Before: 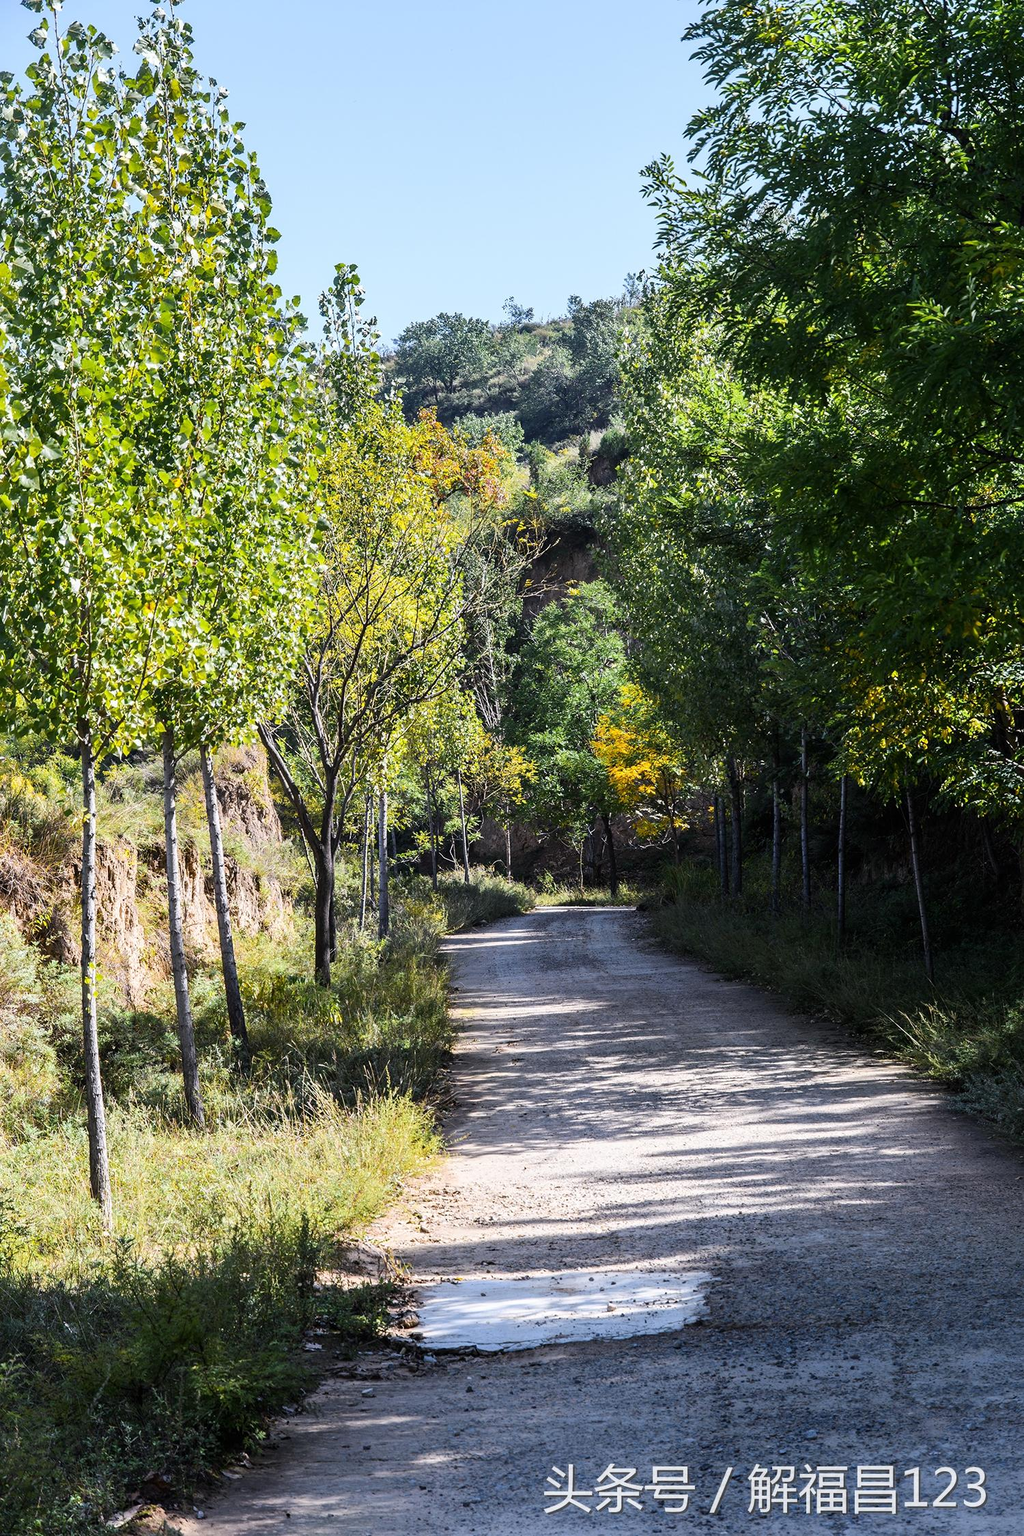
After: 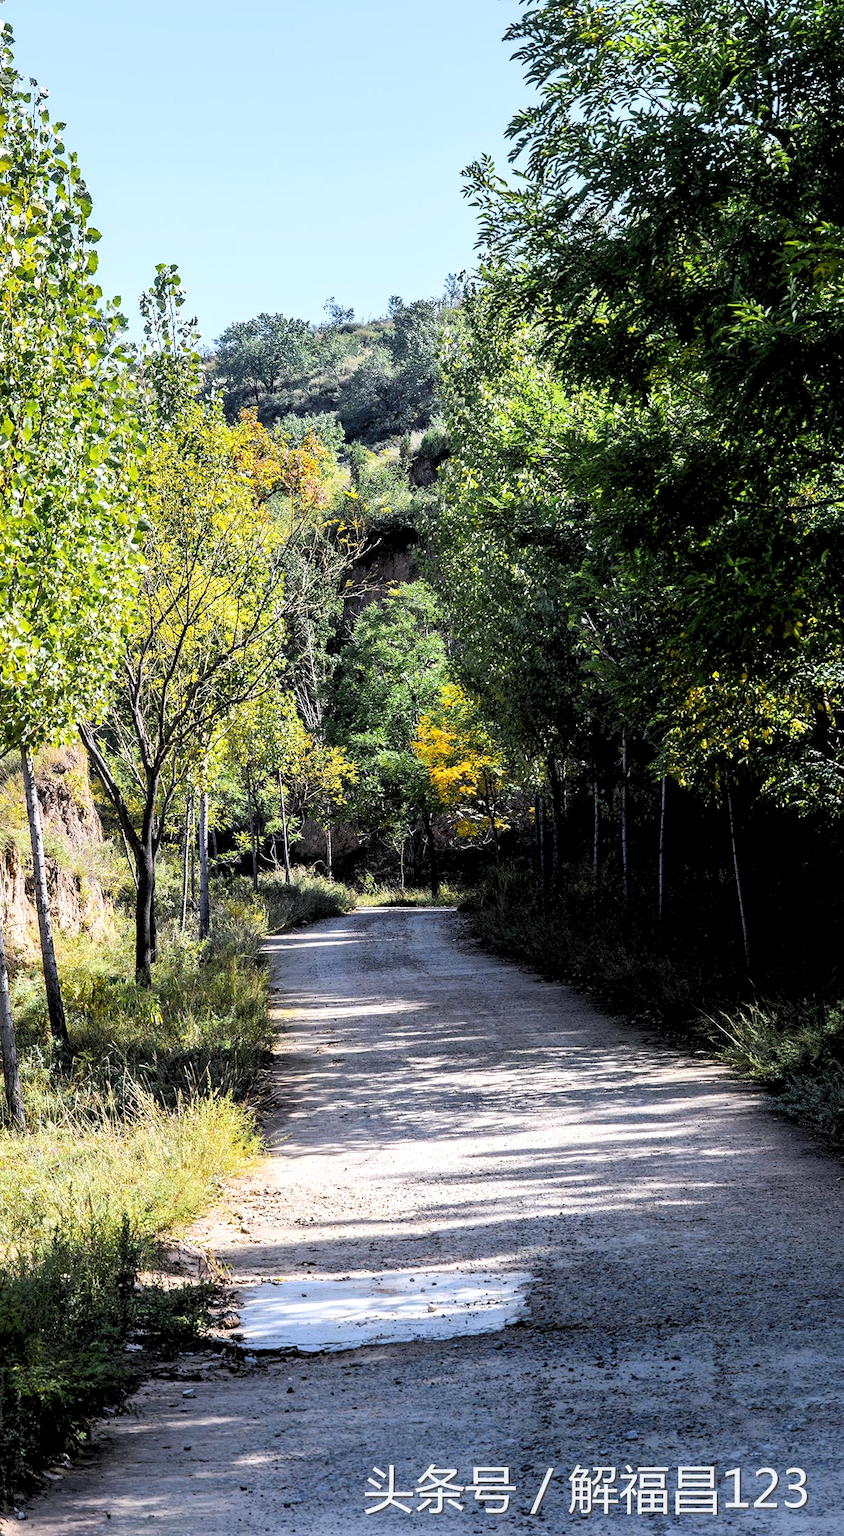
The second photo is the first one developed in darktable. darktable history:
color balance: on, module defaults
rgb levels: levels [[0.013, 0.434, 0.89], [0, 0.5, 1], [0, 0.5, 1]]
crop: left 17.582%, bottom 0.031%
